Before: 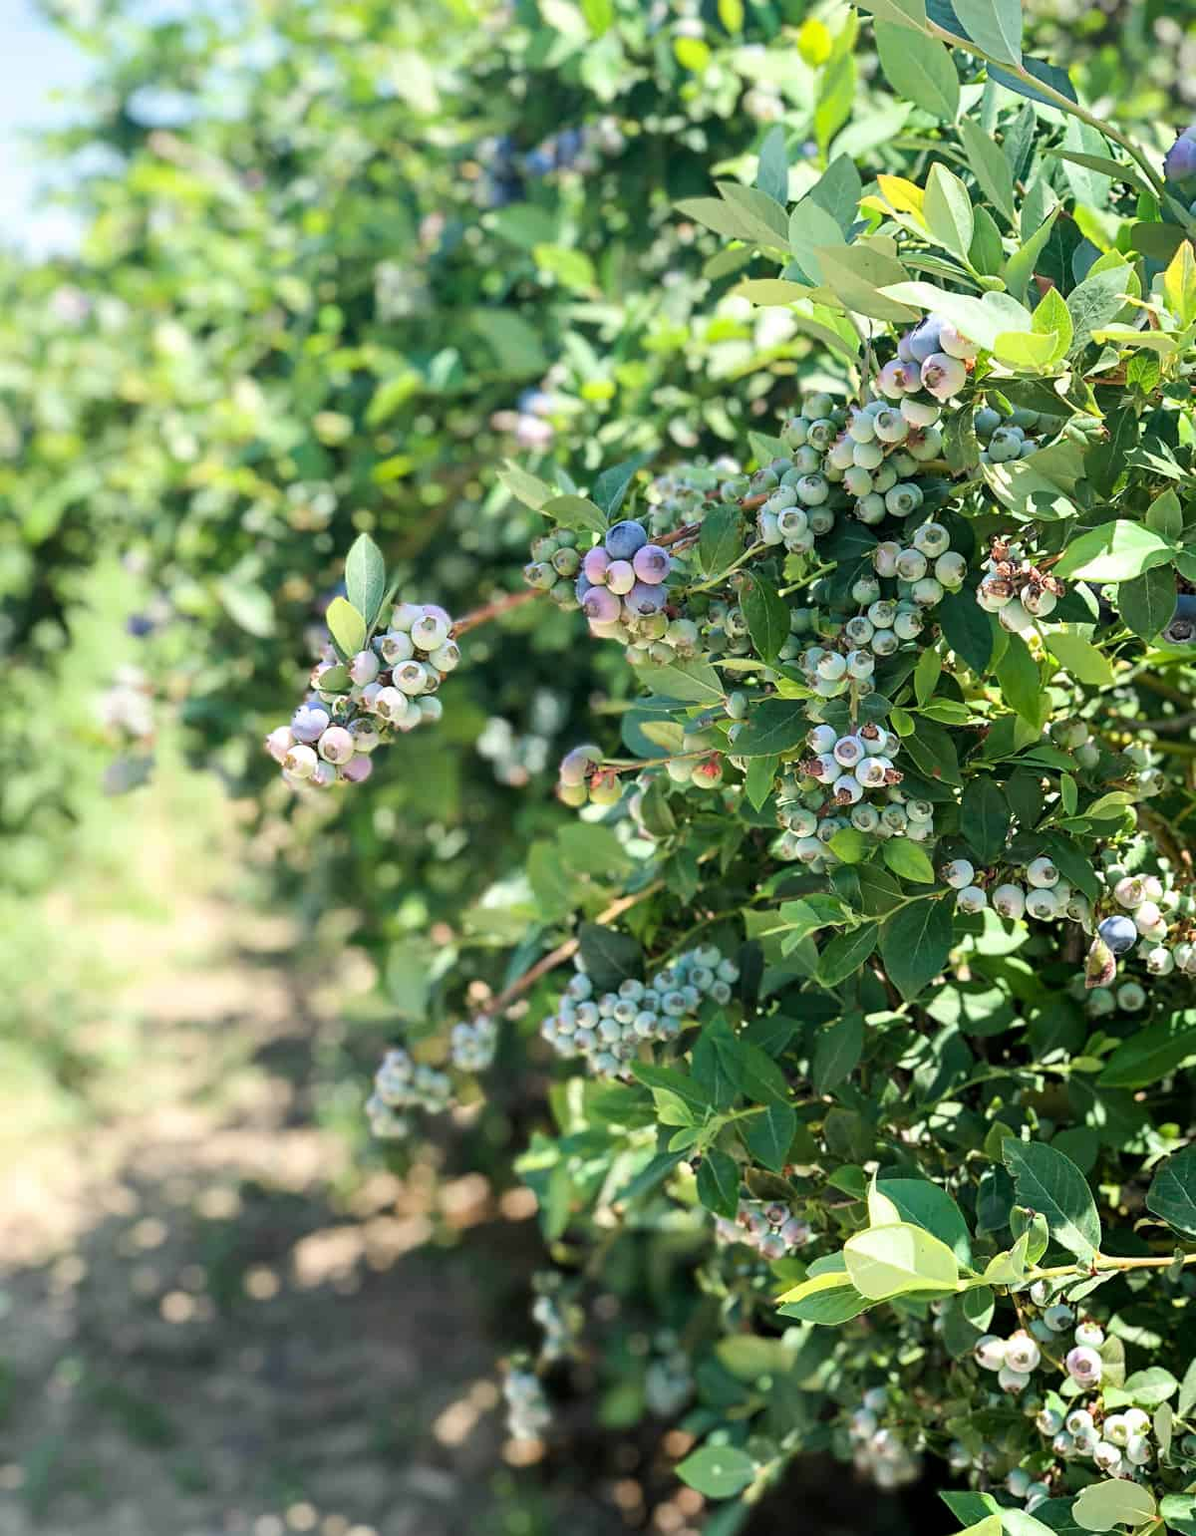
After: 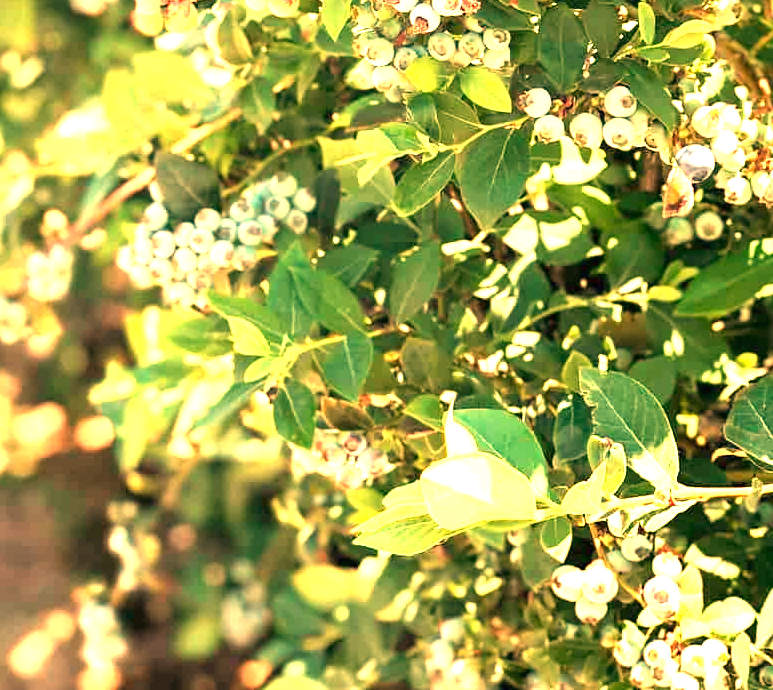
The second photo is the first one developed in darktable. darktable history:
crop and rotate: left 35.509%, top 50.238%, bottom 4.934%
exposure: black level correction 0, exposure 1.75 EV, compensate exposure bias true, compensate highlight preservation false
white balance: red 1.467, blue 0.684
